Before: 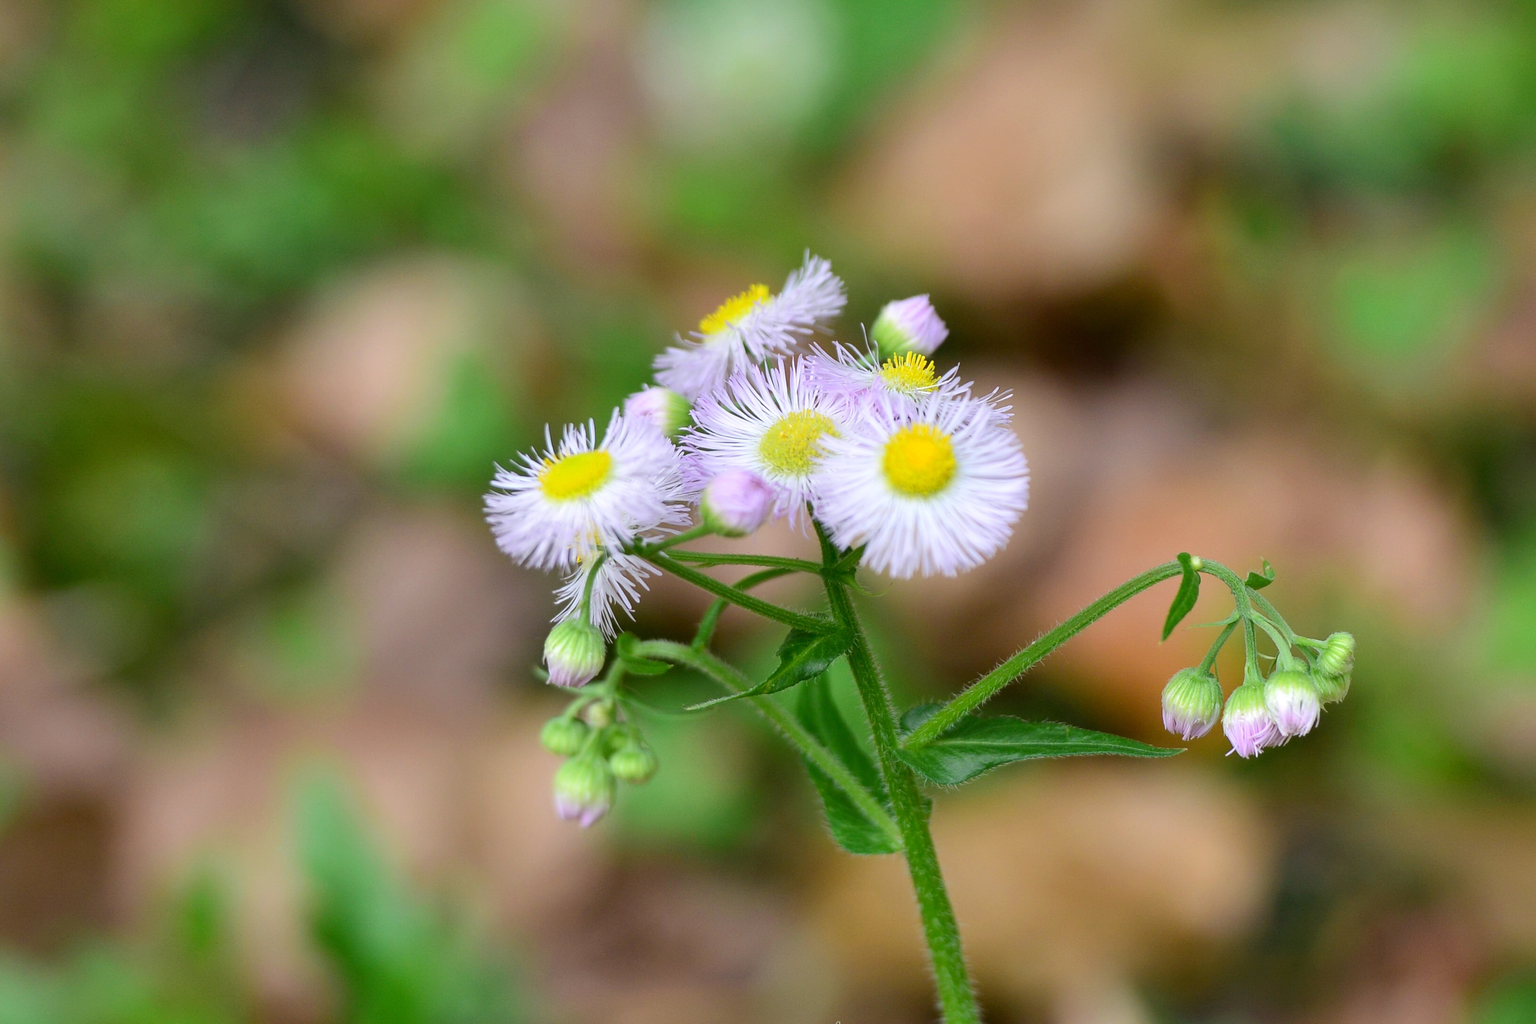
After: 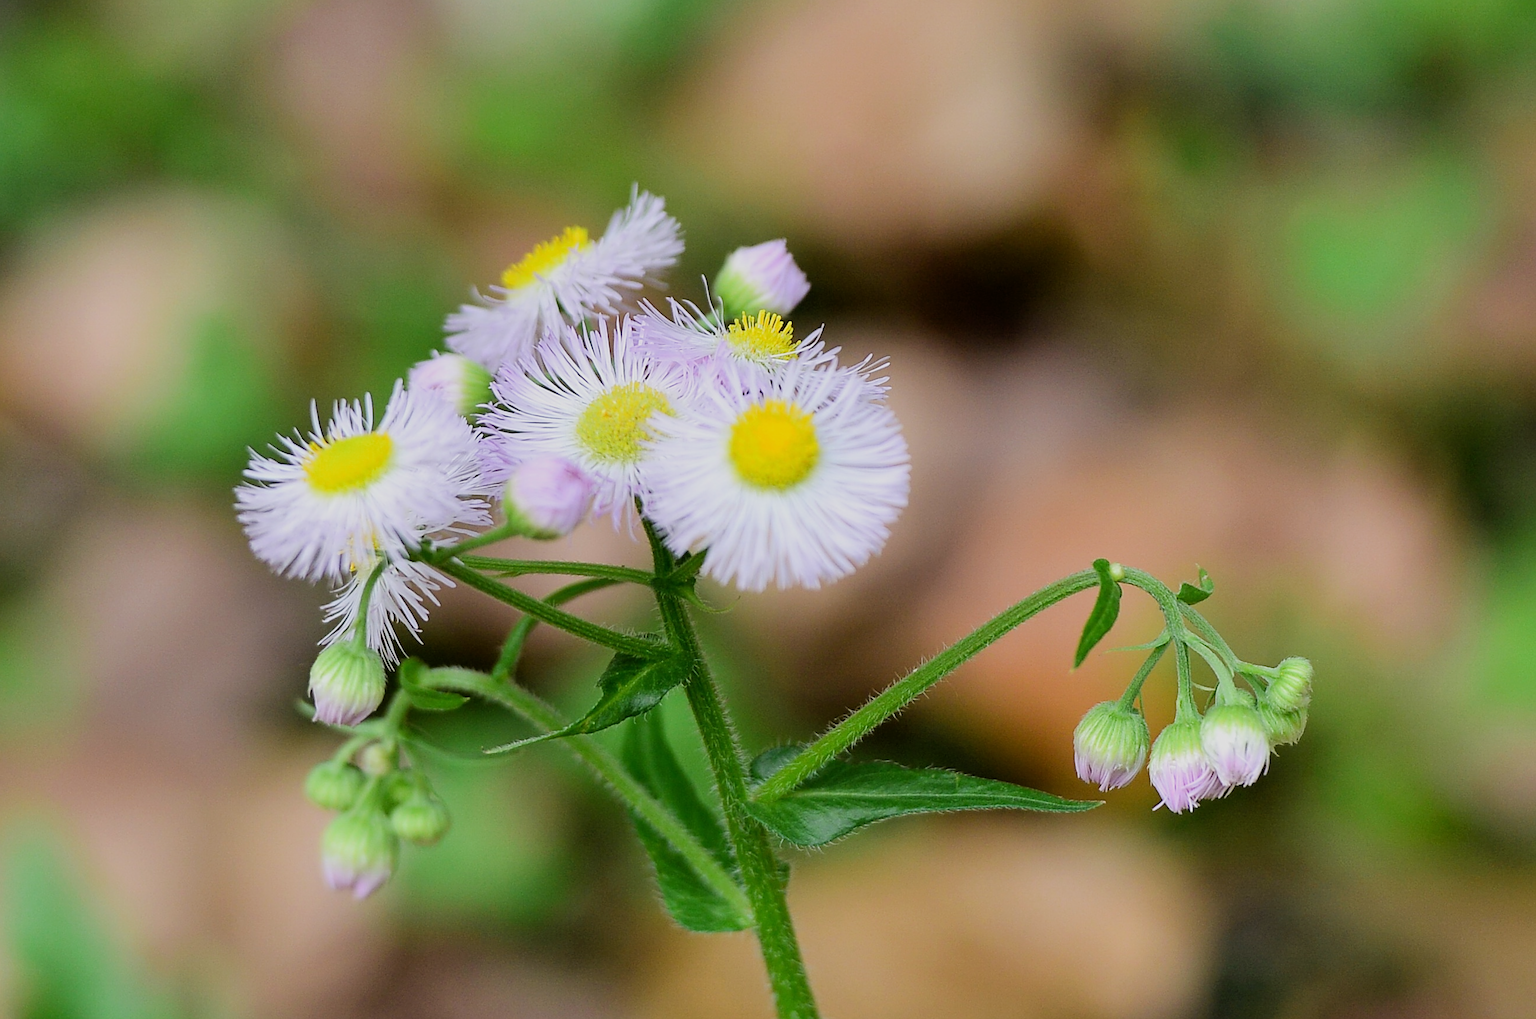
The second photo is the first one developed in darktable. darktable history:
crop: left 19.153%, top 9.883%, right 0%, bottom 9.573%
filmic rgb: black relative exposure -7.65 EV, white relative exposure 3.99 EV, hardness 4.02, contrast 1.098, highlights saturation mix -28.94%
sharpen: on, module defaults
